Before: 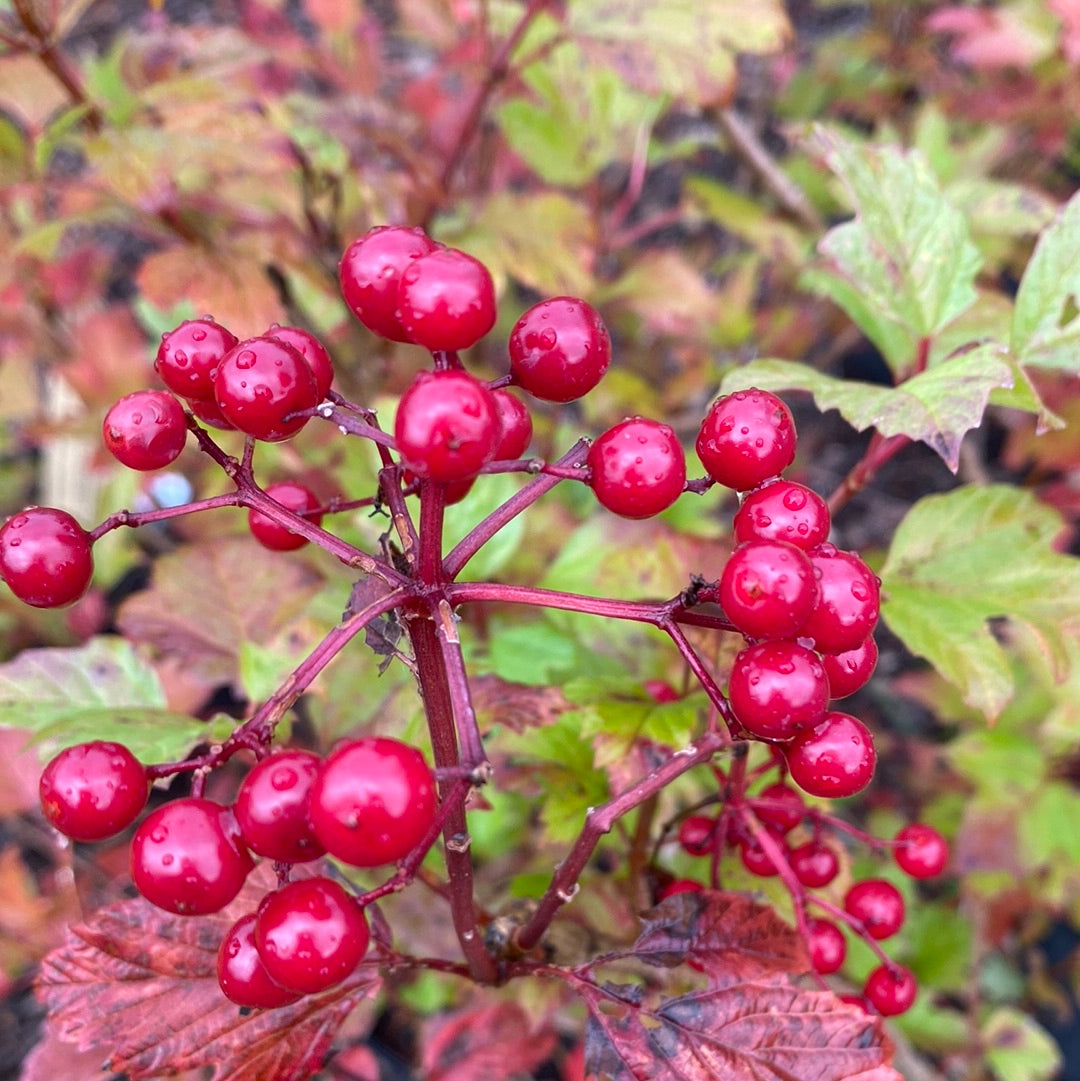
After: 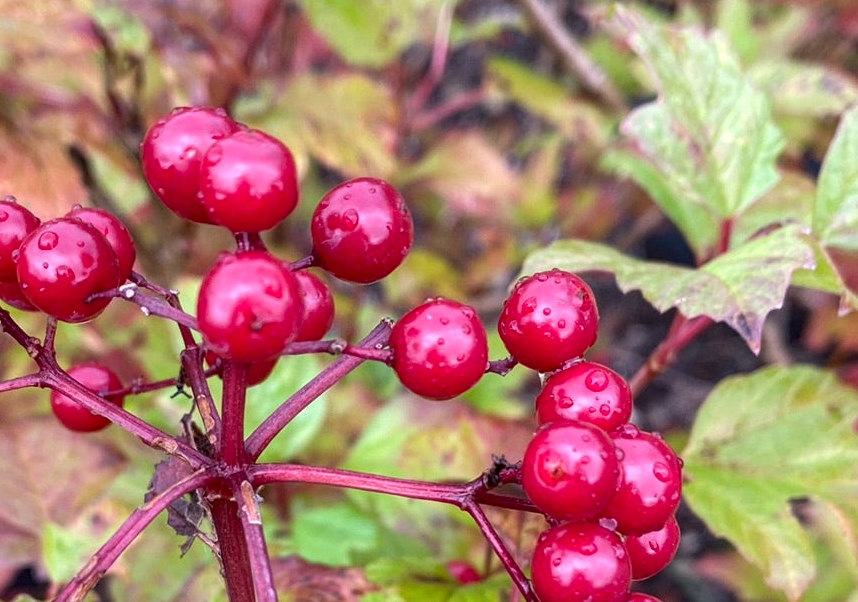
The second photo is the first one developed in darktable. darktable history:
local contrast: on, module defaults
crop: left 18.38%, top 11.092%, right 2.134%, bottom 33.217%
